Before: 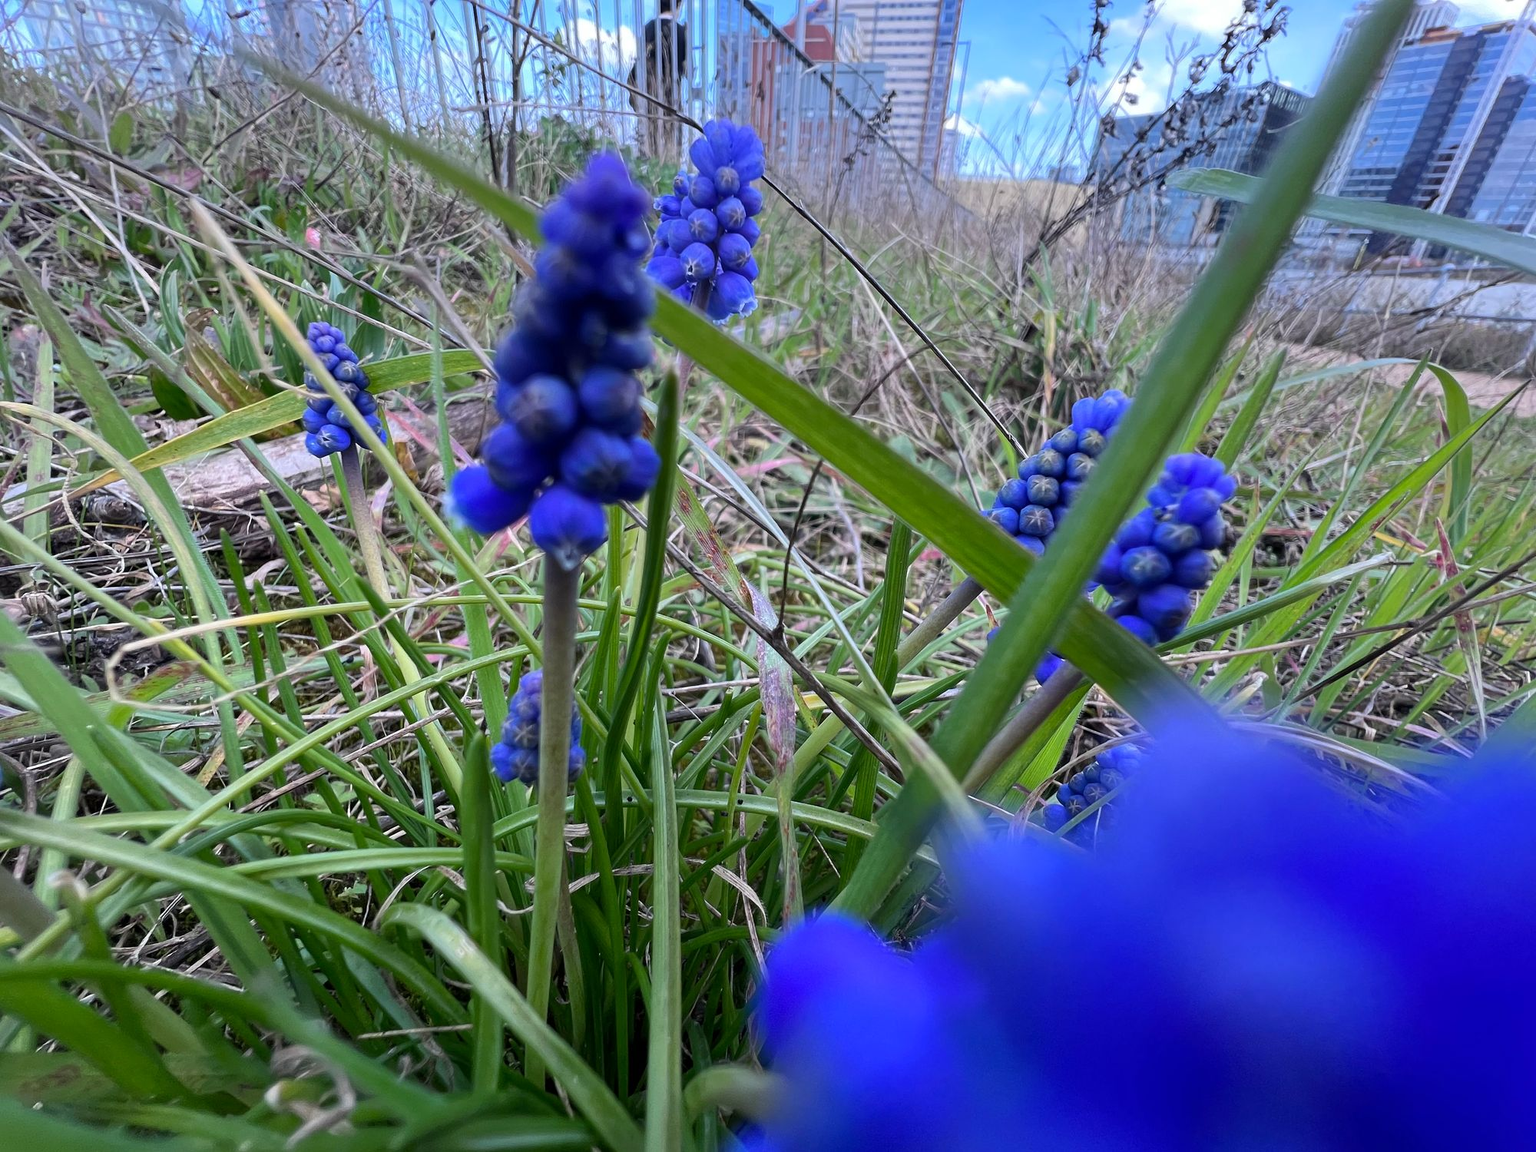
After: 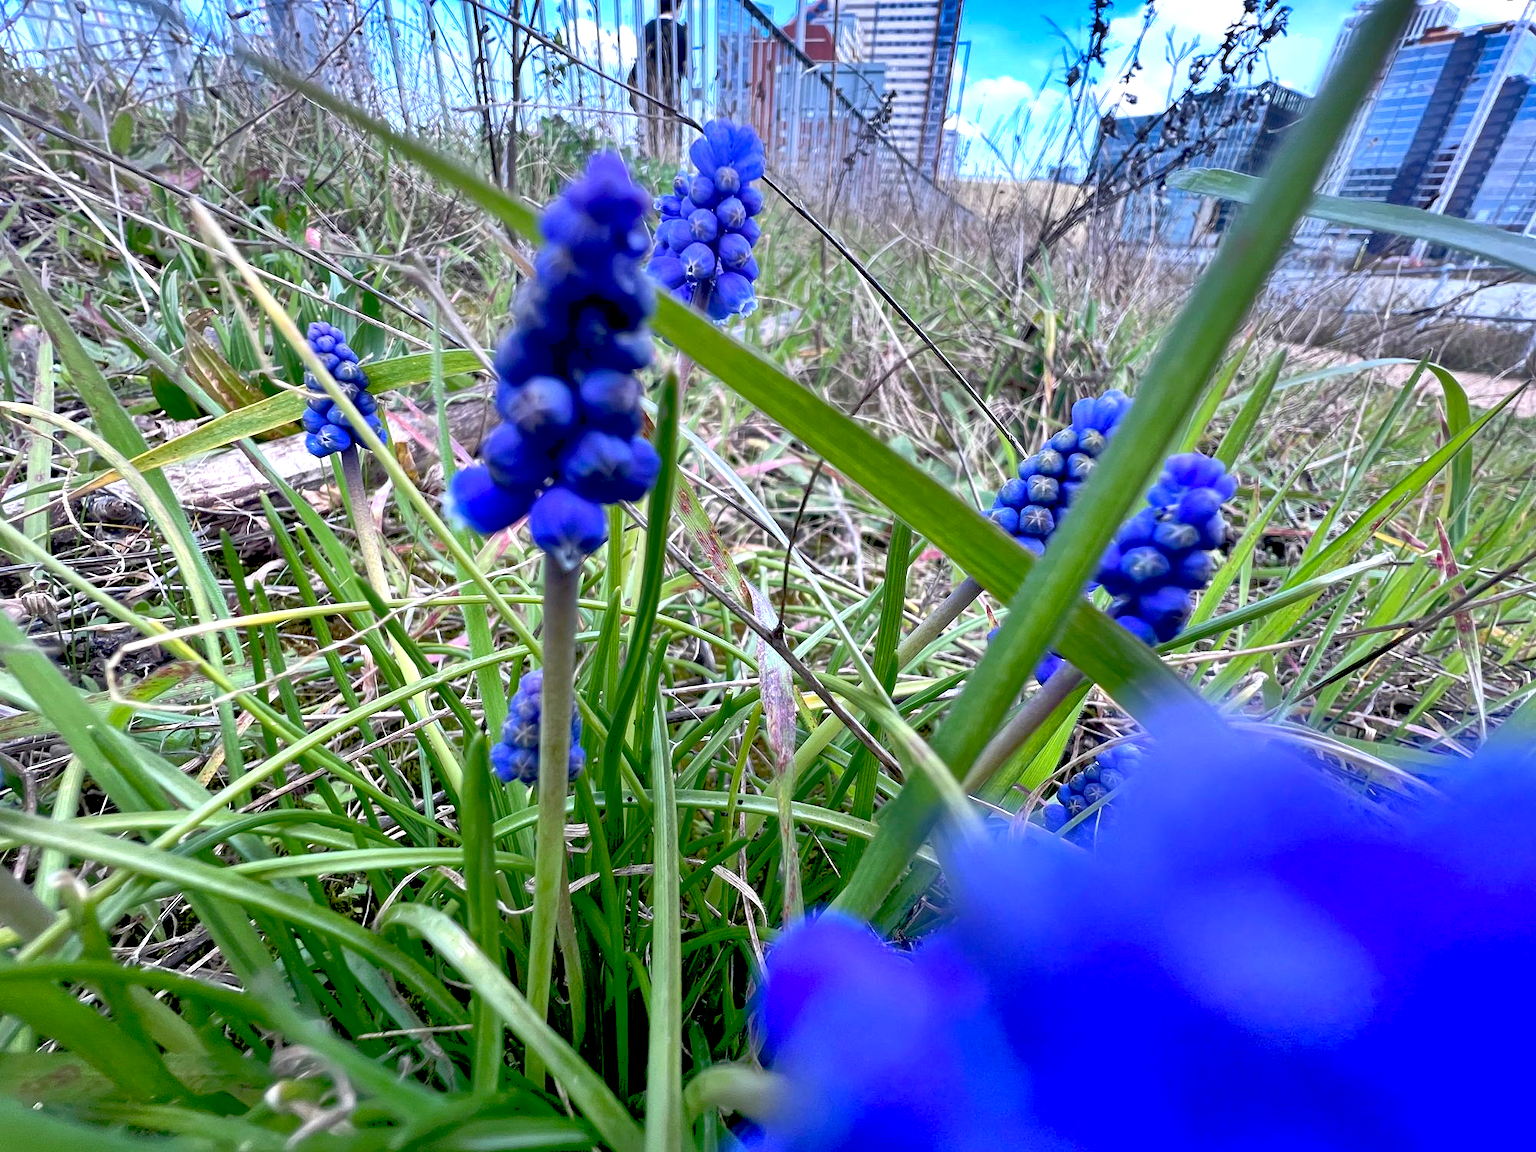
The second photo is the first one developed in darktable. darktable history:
shadows and highlights: radius 100.41, shadows 50.55, highlights -64.36, highlights color adjustment 49.82%, soften with gaussian
rgb curve: curves: ch0 [(0, 0) (0.072, 0.166) (0.217, 0.293) (0.414, 0.42) (1, 1)], compensate middle gray true, preserve colors basic power
exposure: black level correction 0.012, exposure 0.7 EV, compensate exposure bias true, compensate highlight preservation false
